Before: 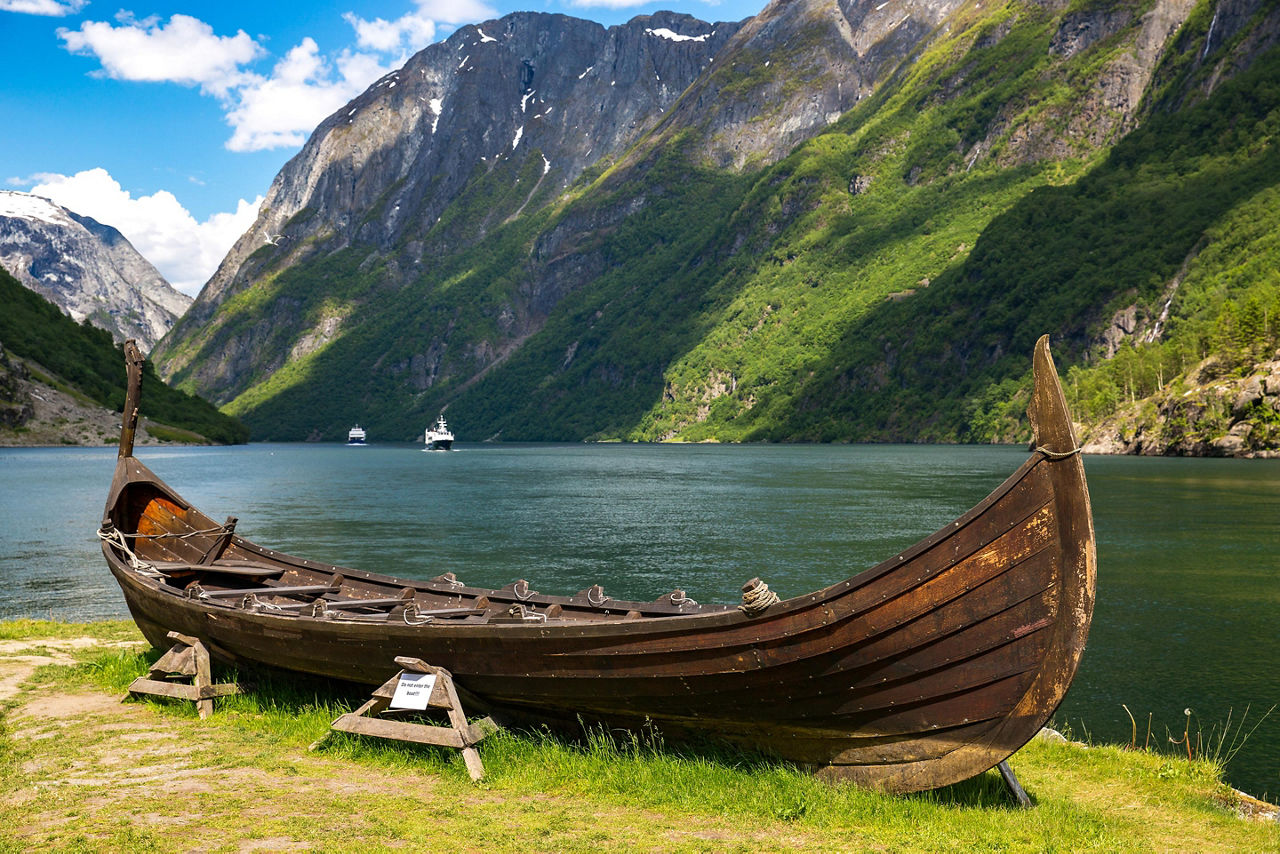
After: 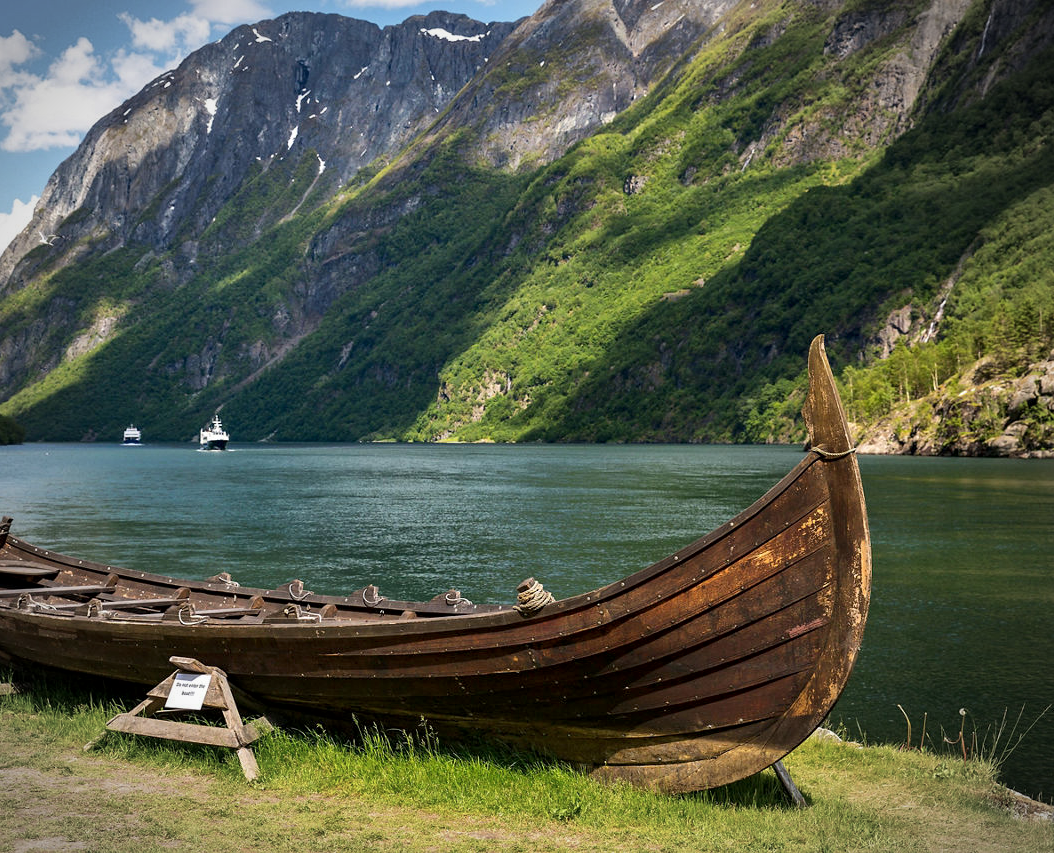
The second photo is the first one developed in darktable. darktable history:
vignetting: automatic ratio true
crop: left 17.582%, bottom 0.031%
local contrast: mode bilateral grid, contrast 20, coarseness 50, detail 132%, midtone range 0.2
